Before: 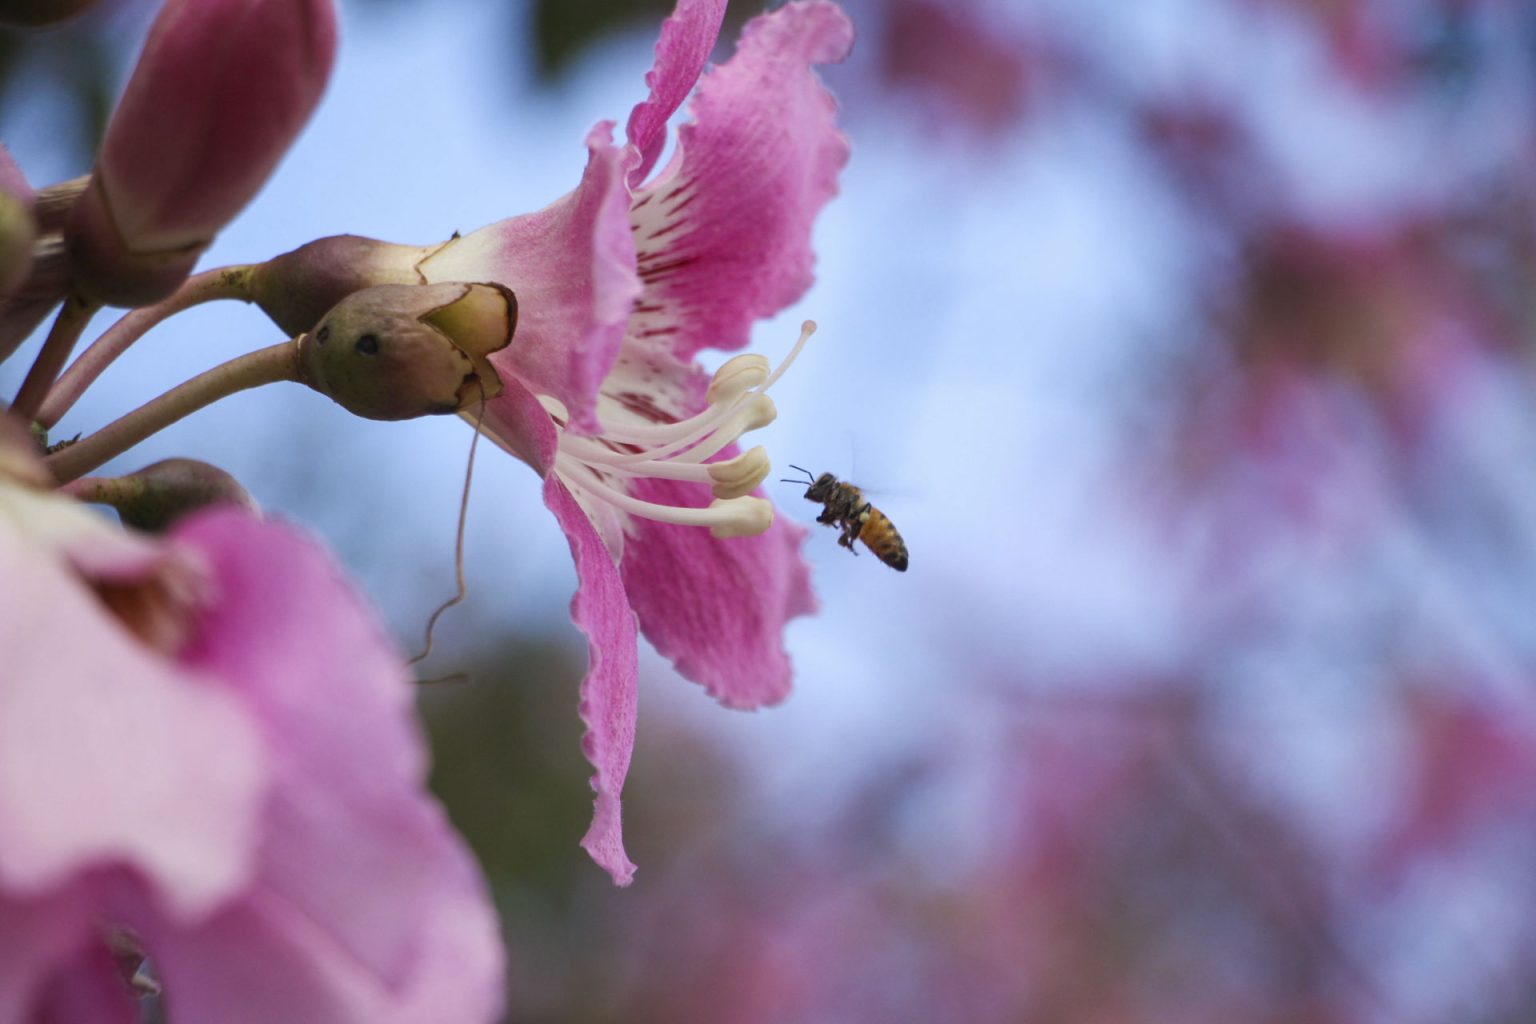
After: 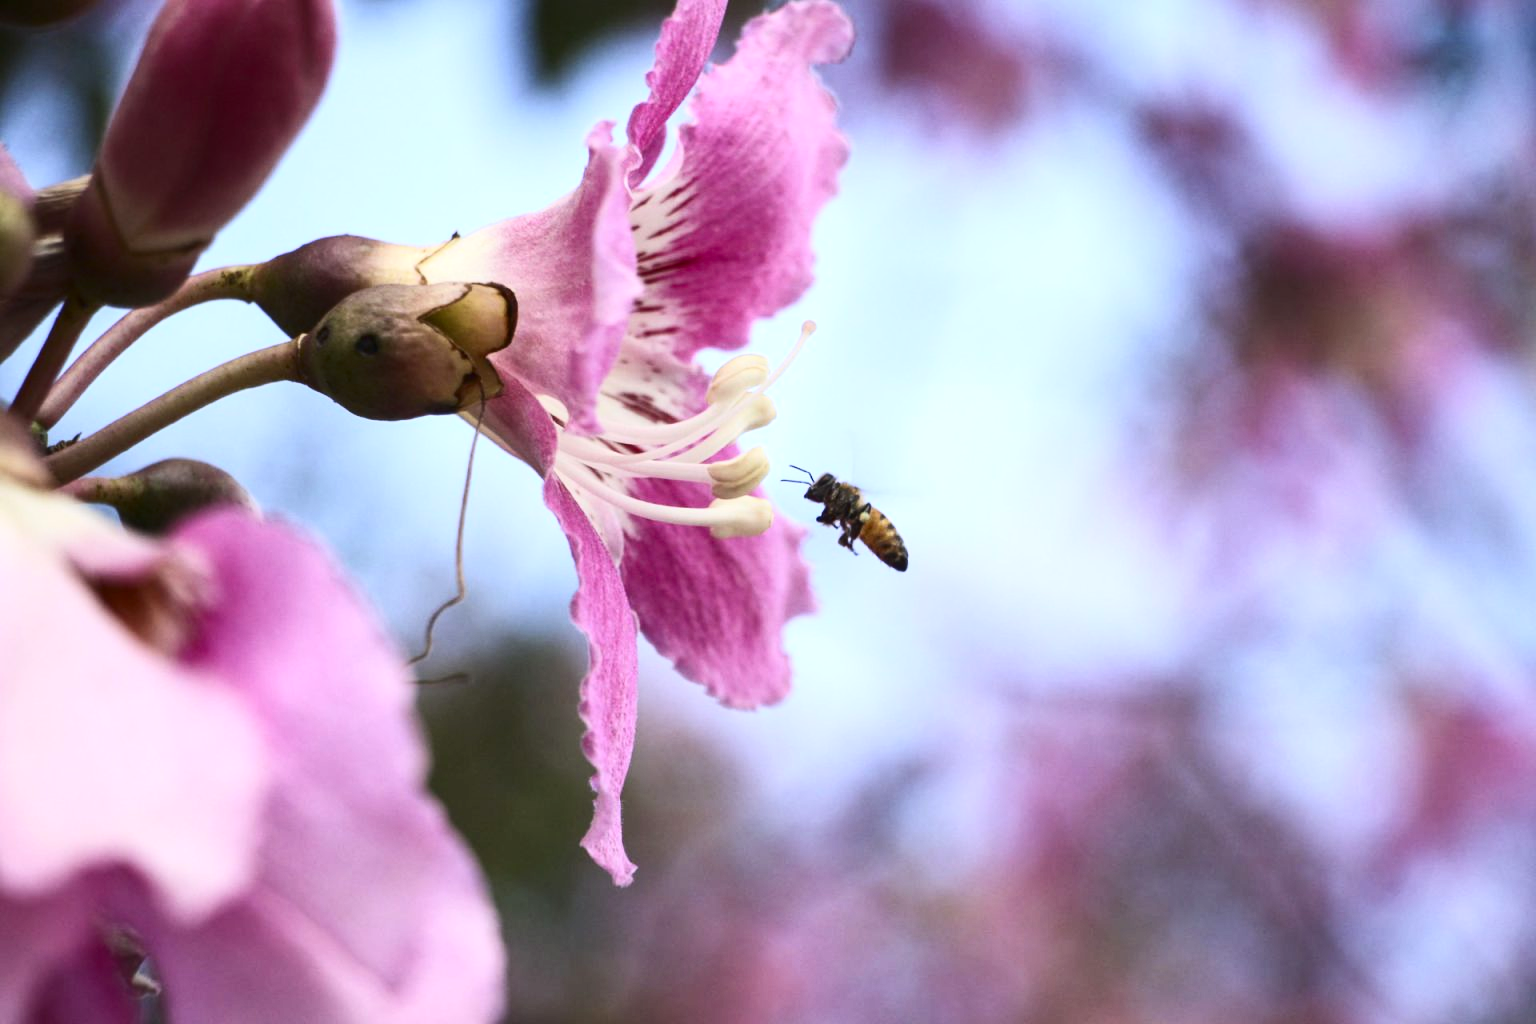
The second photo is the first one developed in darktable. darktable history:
contrast brightness saturation: contrast 0.277
exposure: black level correction 0, exposure 0.5 EV, compensate exposure bias true, compensate highlight preservation false
